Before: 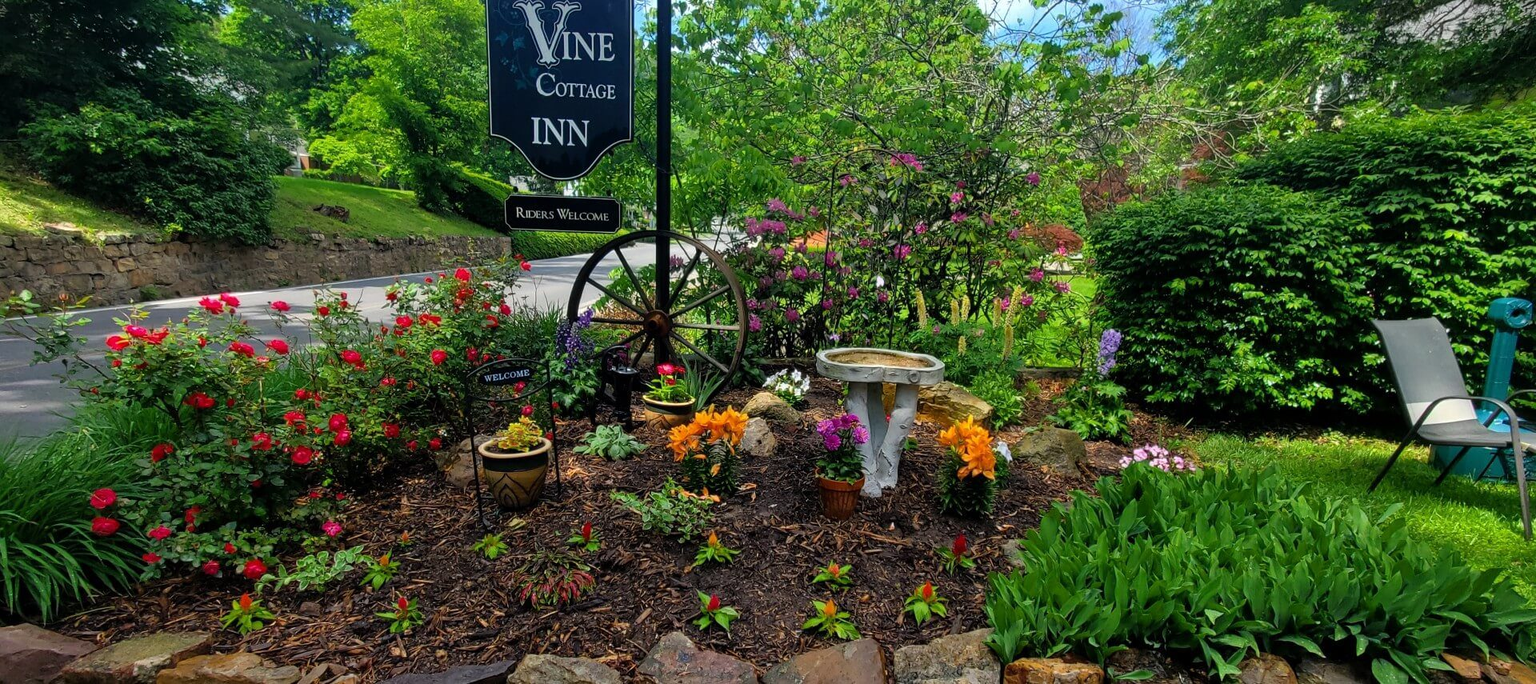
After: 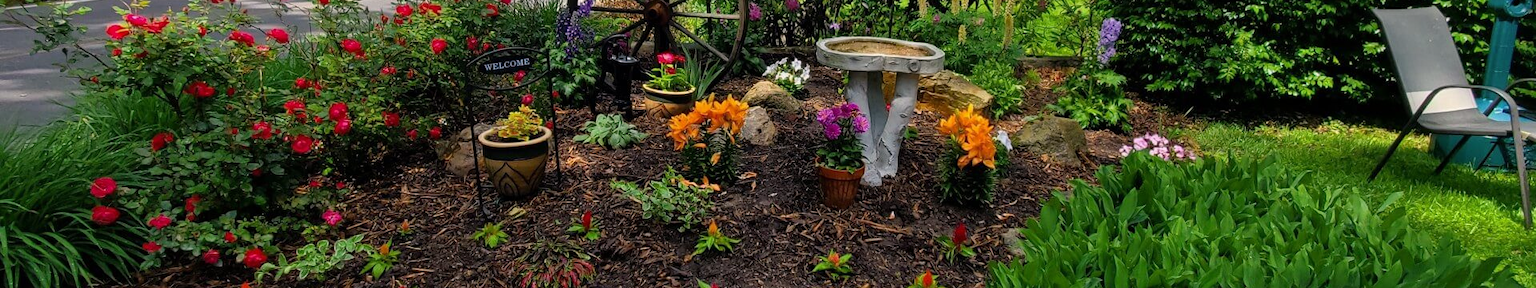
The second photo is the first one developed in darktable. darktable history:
crop: top 45.551%, bottom 12.262%
graduated density: density 0.38 EV, hardness 21%, rotation -6.11°, saturation 32%
